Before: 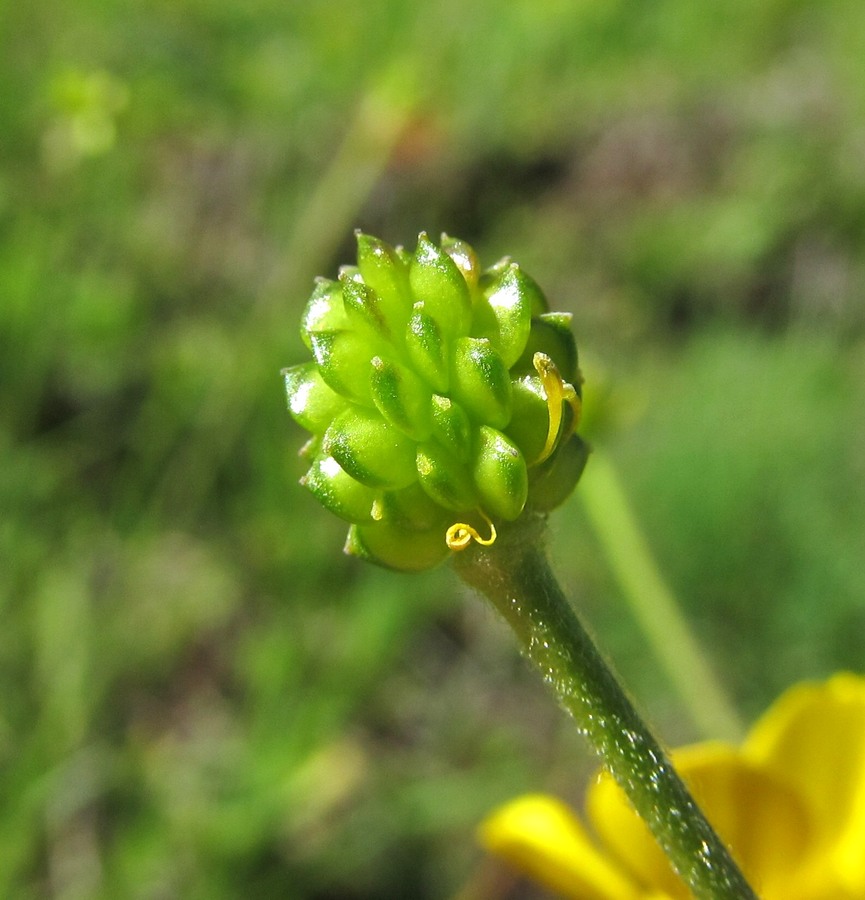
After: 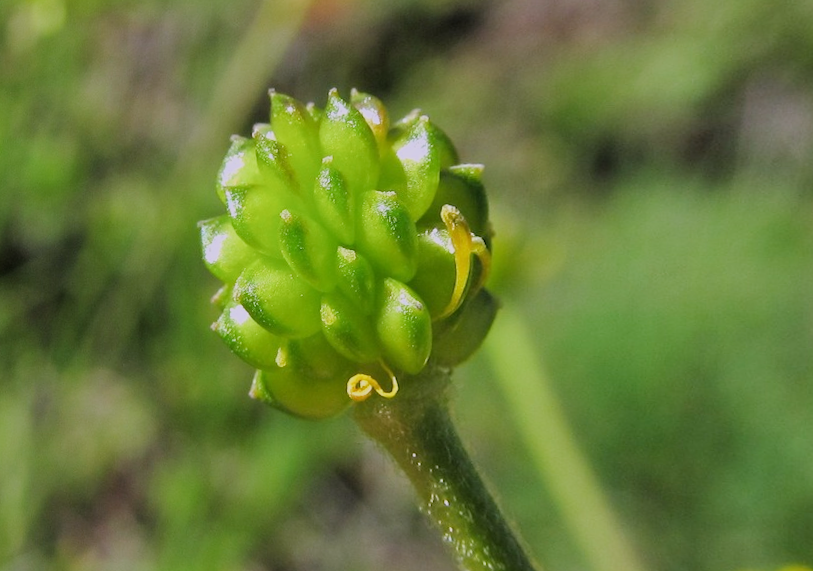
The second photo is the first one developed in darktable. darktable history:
white balance: red 1.042, blue 1.17
rotate and perspective: rotation 1.69°, lens shift (vertical) -0.023, lens shift (horizontal) -0.291, crop left 0.025, crop right 0.988, crop top 0.092, crop bottom 0.842
filmic rgb: black relative exposure -7.65 EV, white relative exposure 4.56 EV, hardness 3.61
crop and rotate: left 2.991%, top 13.302%, right 1.981%, bottom 12.636%
